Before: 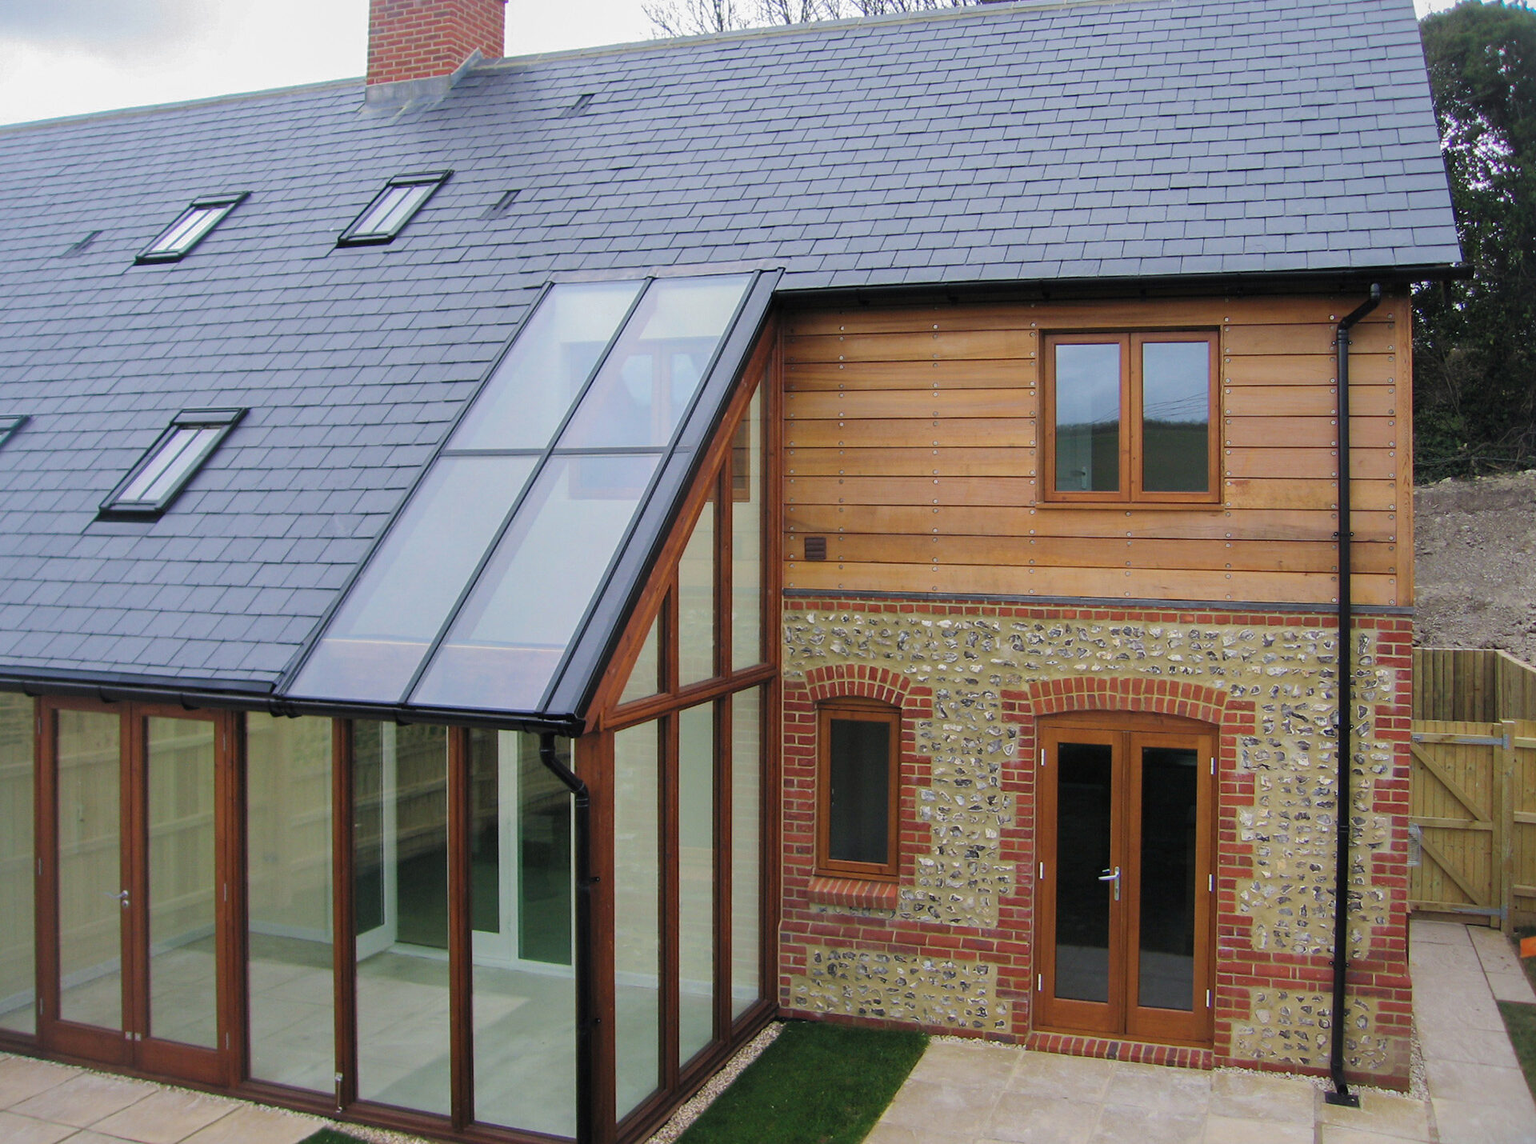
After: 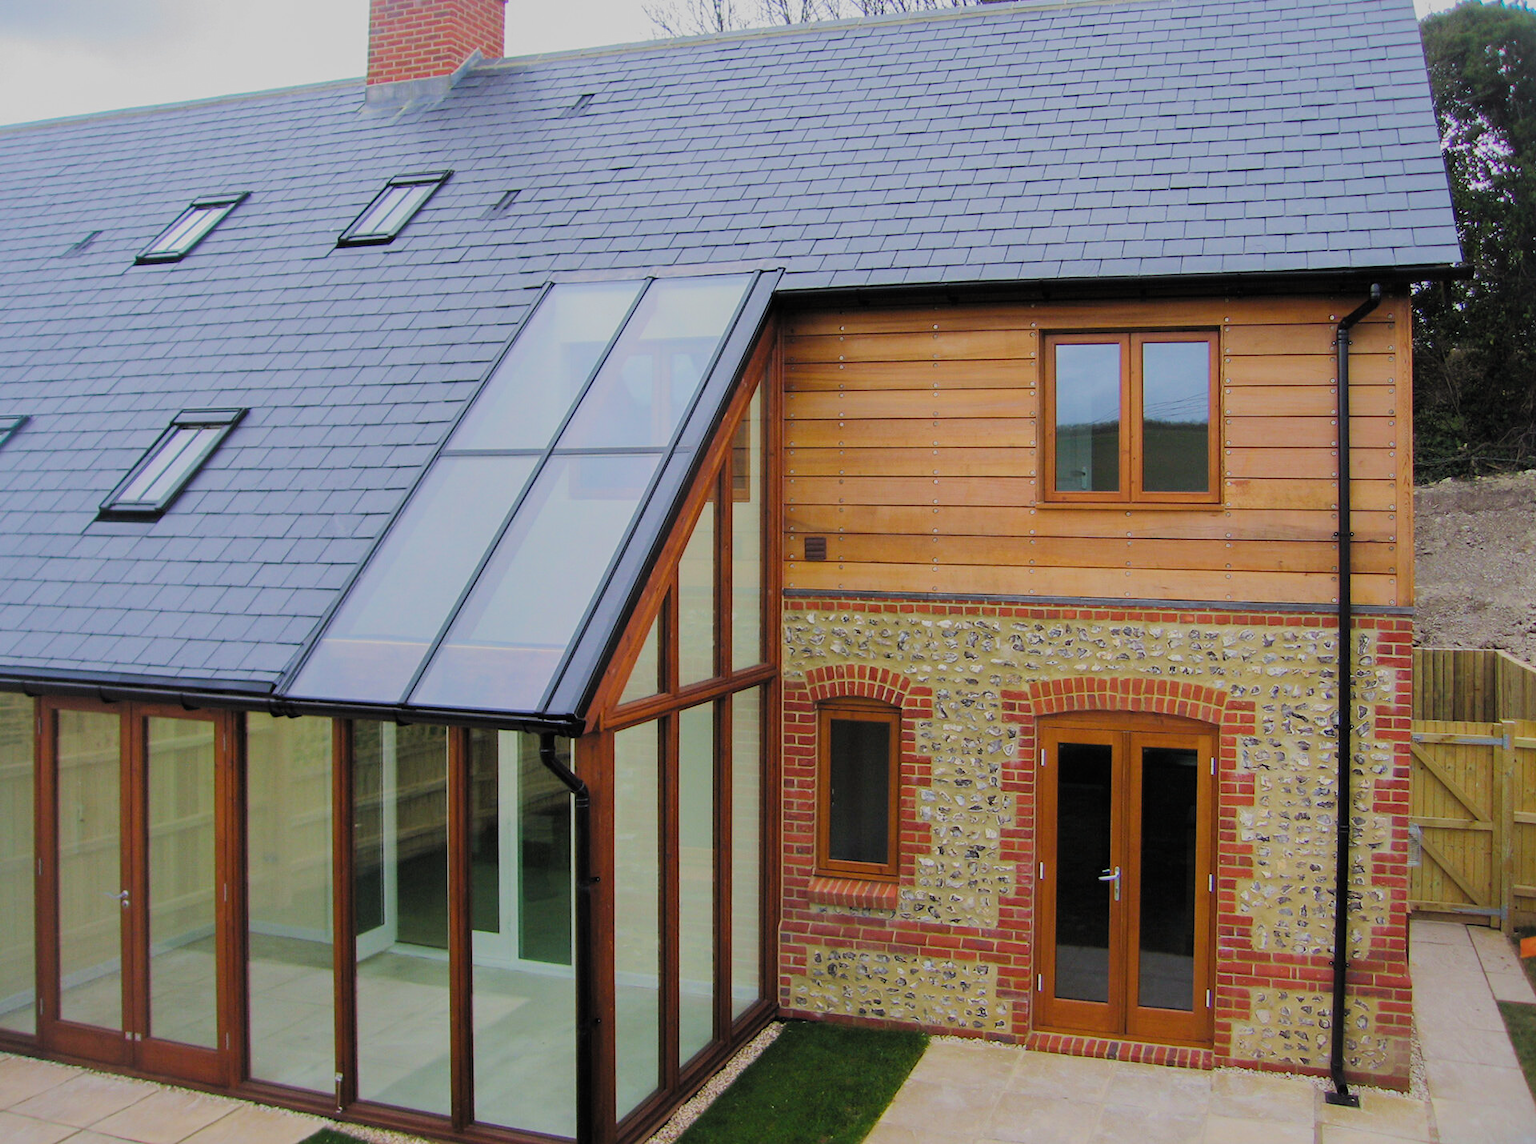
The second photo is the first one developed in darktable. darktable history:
filmic rgb: black relative exposure -7.65 EV, white relative exposure 4.56 EV, threshold 3.05 EV, hardness 3.61, color science v5 (2021), contrast in shadows safe, contrast in highlights safe, enable highlight reconstruction true
exposure: exposure 0.201 EV, compensate exposure bias true, compensate highlight preservation false
color balance rgb: shadows lift › chroma 2.058%, shadows lift › hue 52.82°, perceptual saturation grading › global saturation 19.41%, global vibrance 20%
